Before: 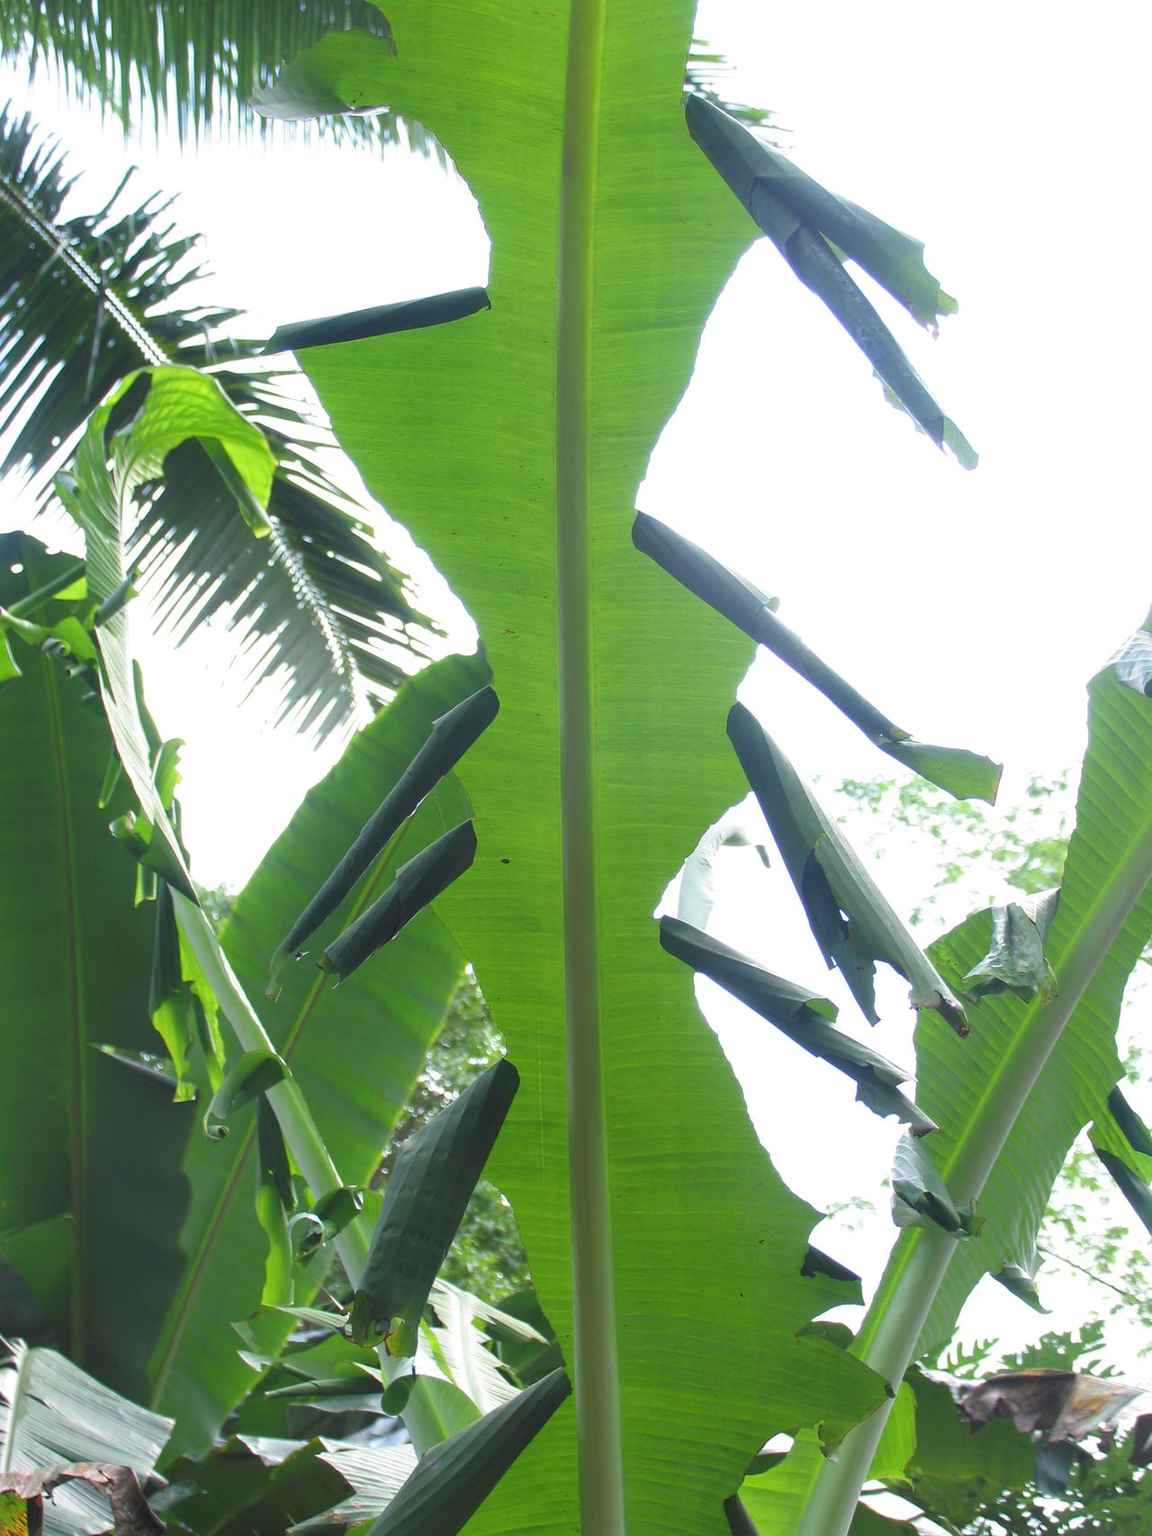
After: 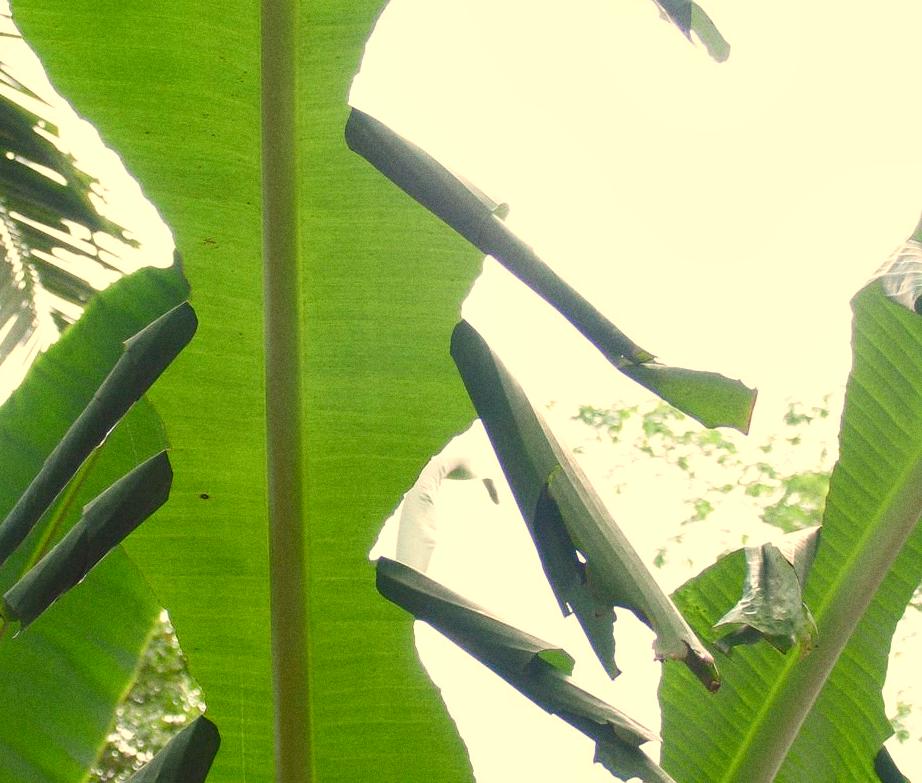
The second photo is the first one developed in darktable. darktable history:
color balance rgb: perceptual saturation grading › global saturation 20%, perceptual saturation grading › highlights -25%, perceptual saturation grading › shadows 25%
crop and rotate: left 27.938%, top 27.046%, bottom 27.046%
tone equalizer: on, module defaults
rotate and perspective: automatic cropping original format, crop left 0, crop top 0
grain: coarseness 22.88 ISO
local contrast: mode bilateral grid, contrast 20, coarseness 50, detail 120%, midtone range 0.2
white balance: red 1.138, green 0.996, blue 0.812
